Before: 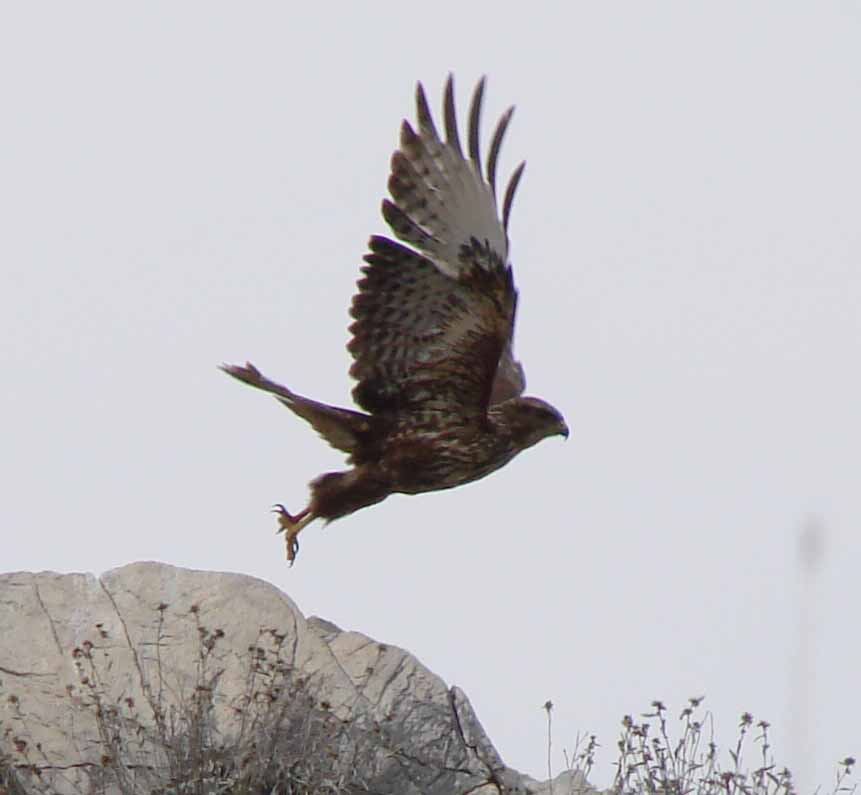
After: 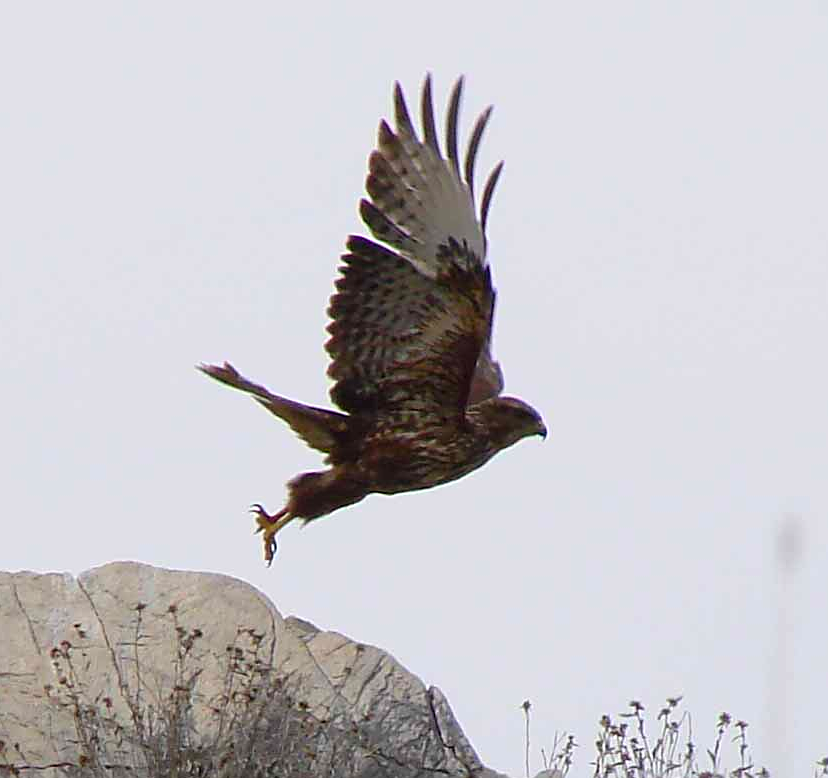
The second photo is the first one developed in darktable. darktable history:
color balance rgb: perceptual saturation grading › global saturation 39.777%, contrast 4.548%
crop and rotate: left 2.591%, right 1.227%, bottom 2.038%
sharpen: on, module defaults
